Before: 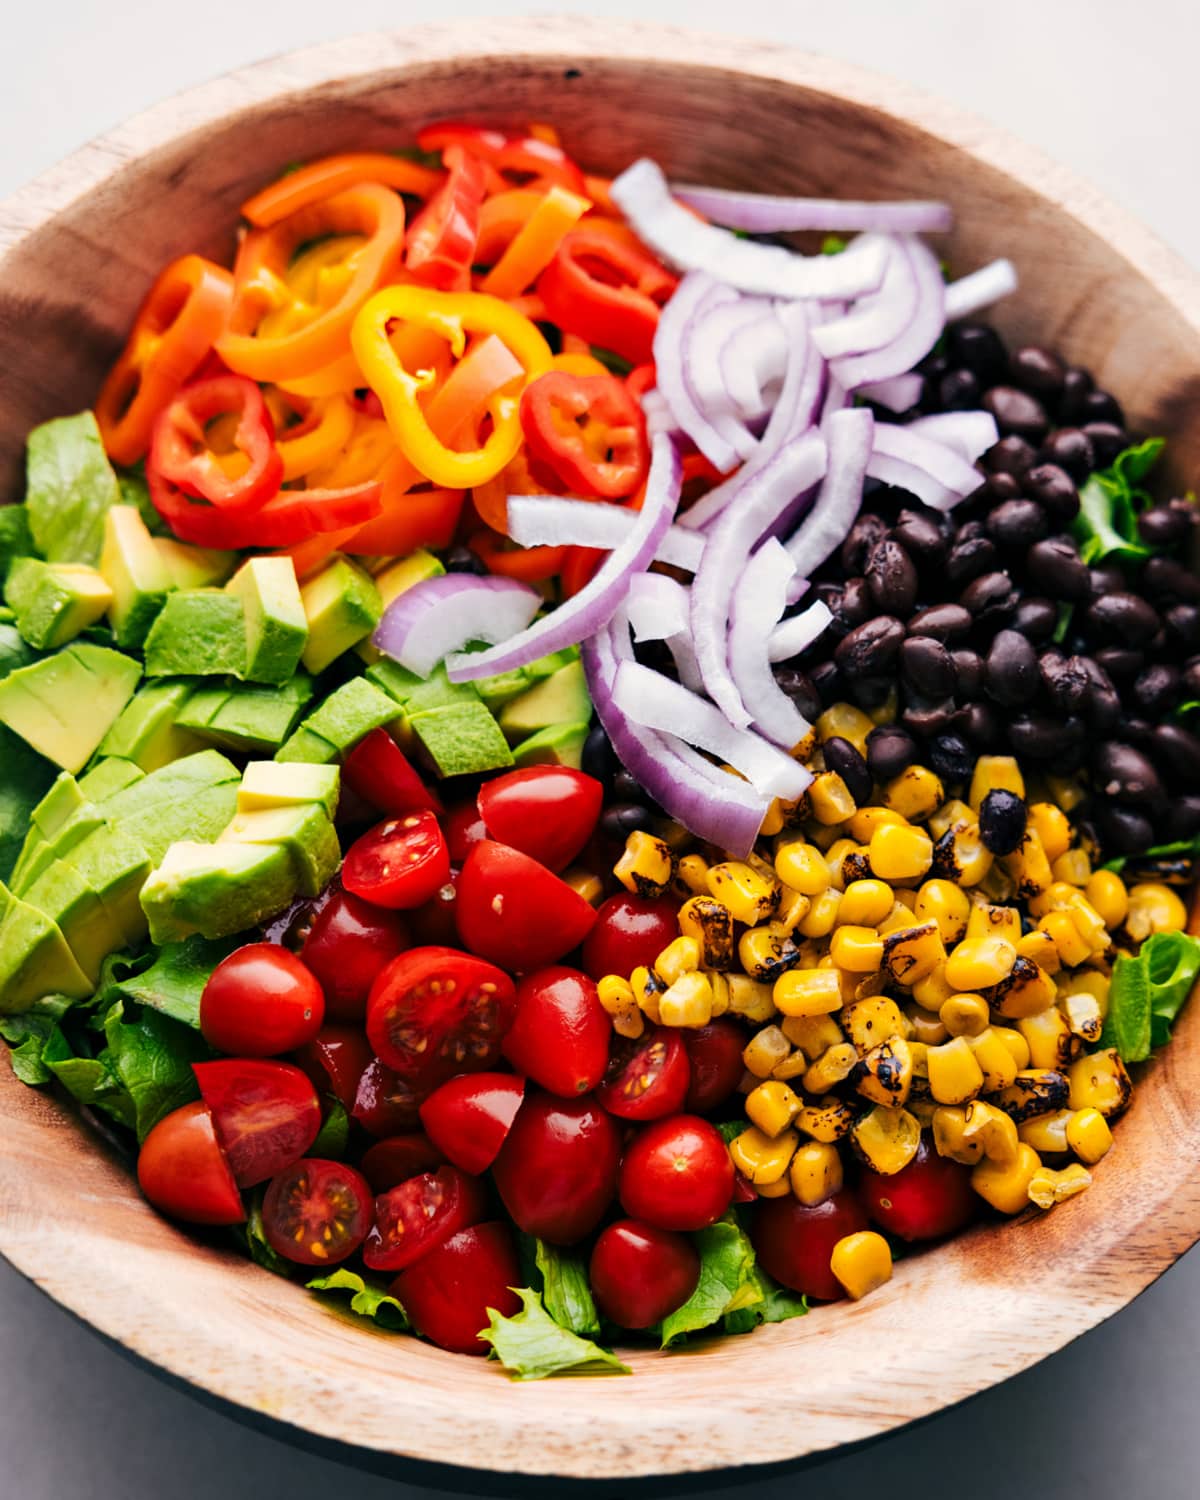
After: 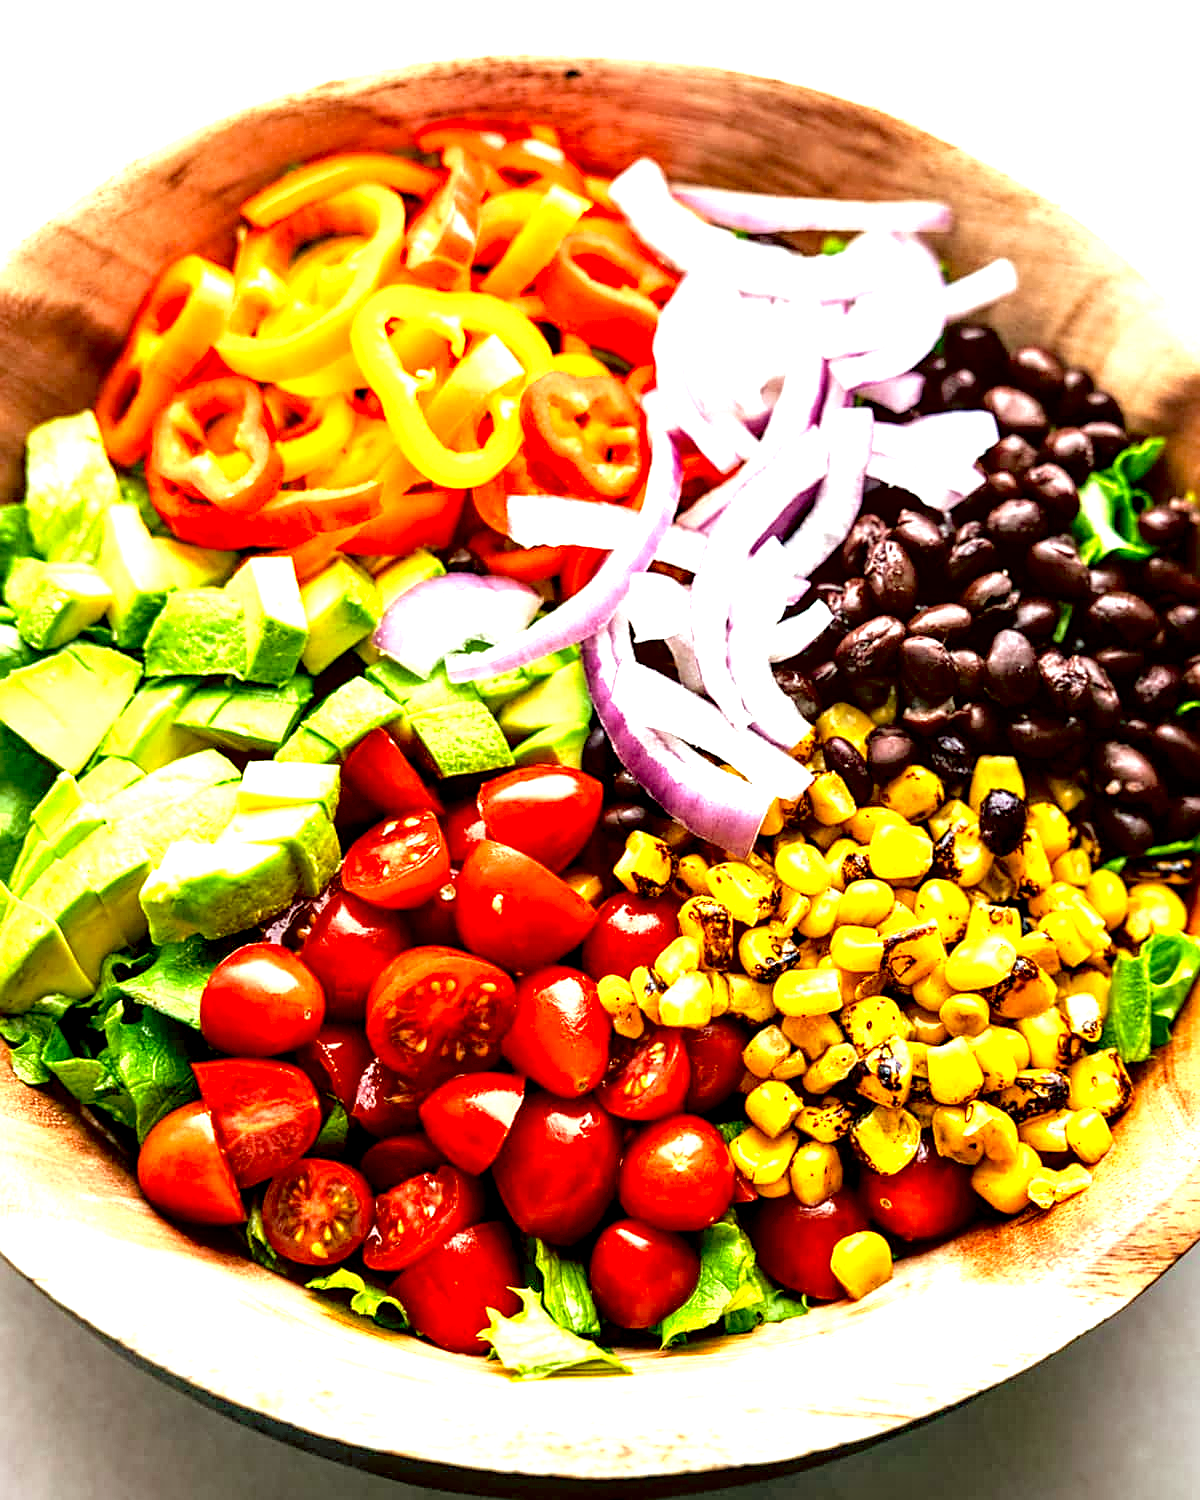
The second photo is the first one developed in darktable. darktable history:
color correction: highlights a* -6.12, highlights b* 9.44, shadows a* 10.33, shadows b* 23.56
sharpen: on, module defaults
local contrast: on, module defaults
velvia: on, module defaults
exposure: black level correction 0.009, exposure 1.417 EV, compensate highlight preservation false
